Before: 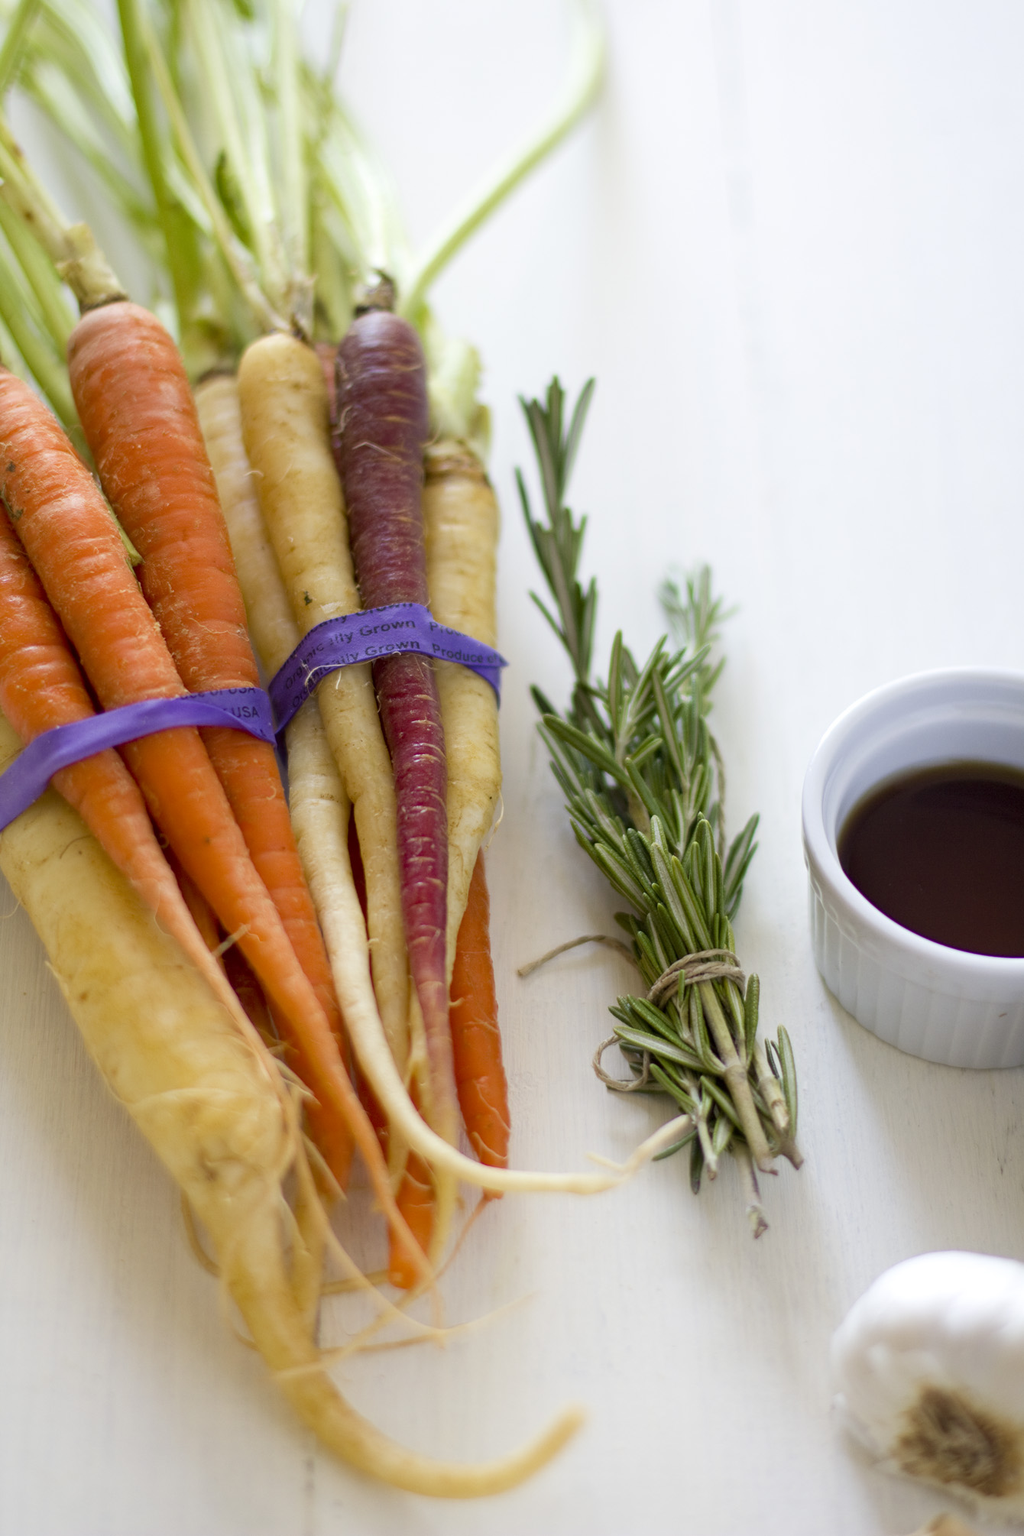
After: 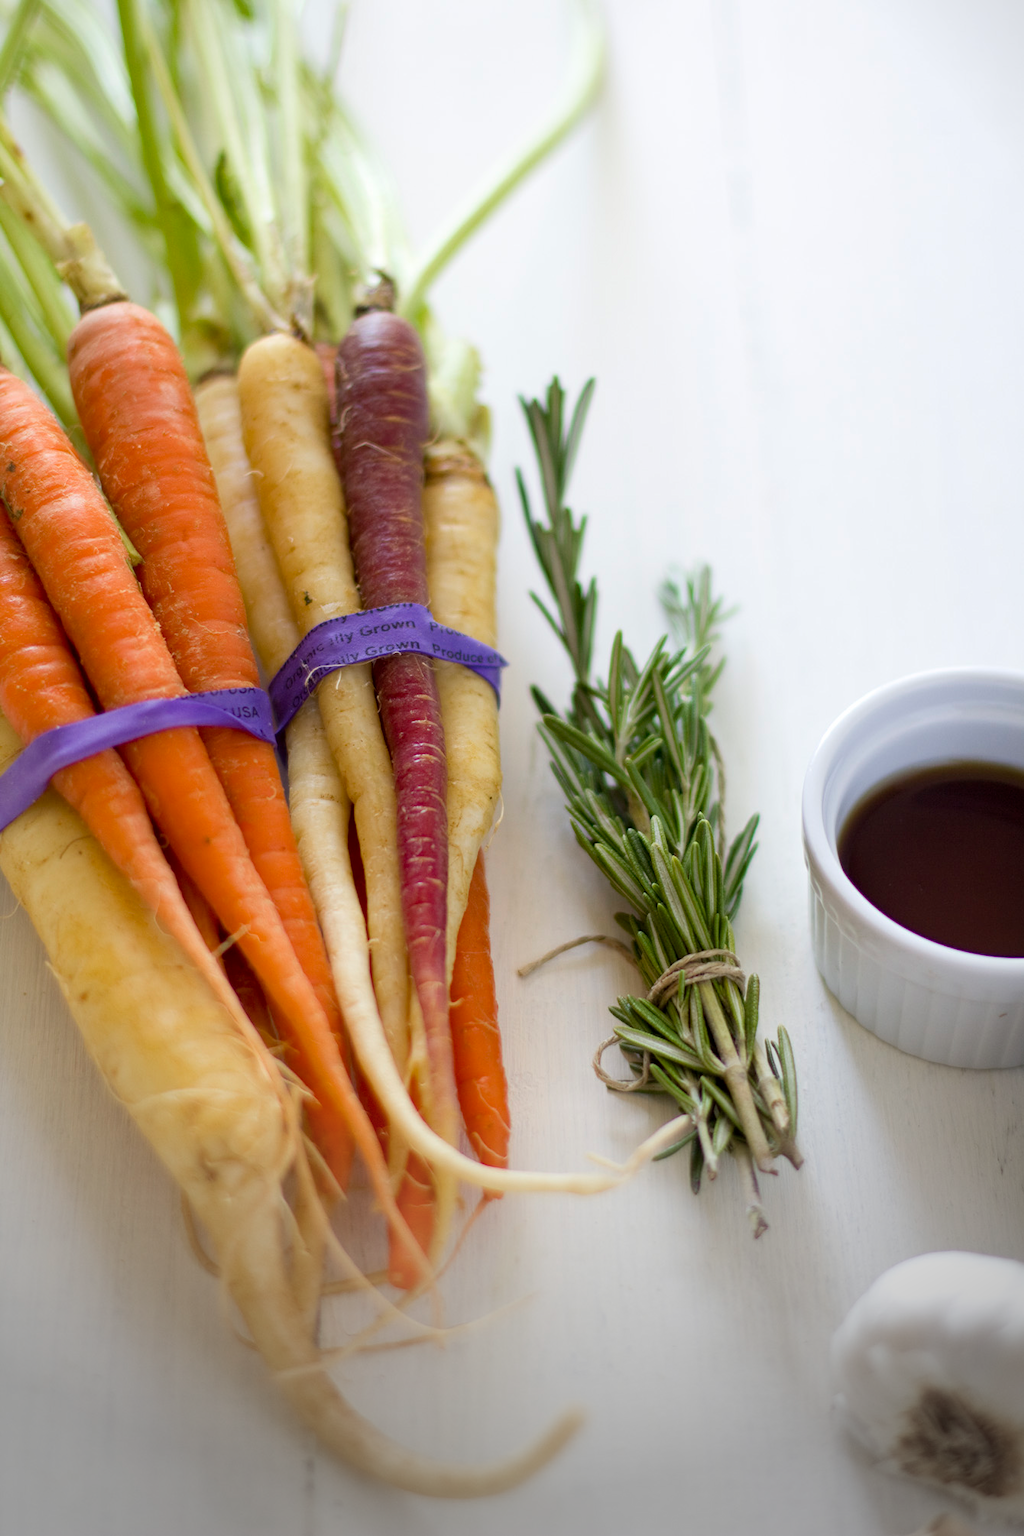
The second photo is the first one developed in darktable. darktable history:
vignetting: center (-0.058, -0.357)
